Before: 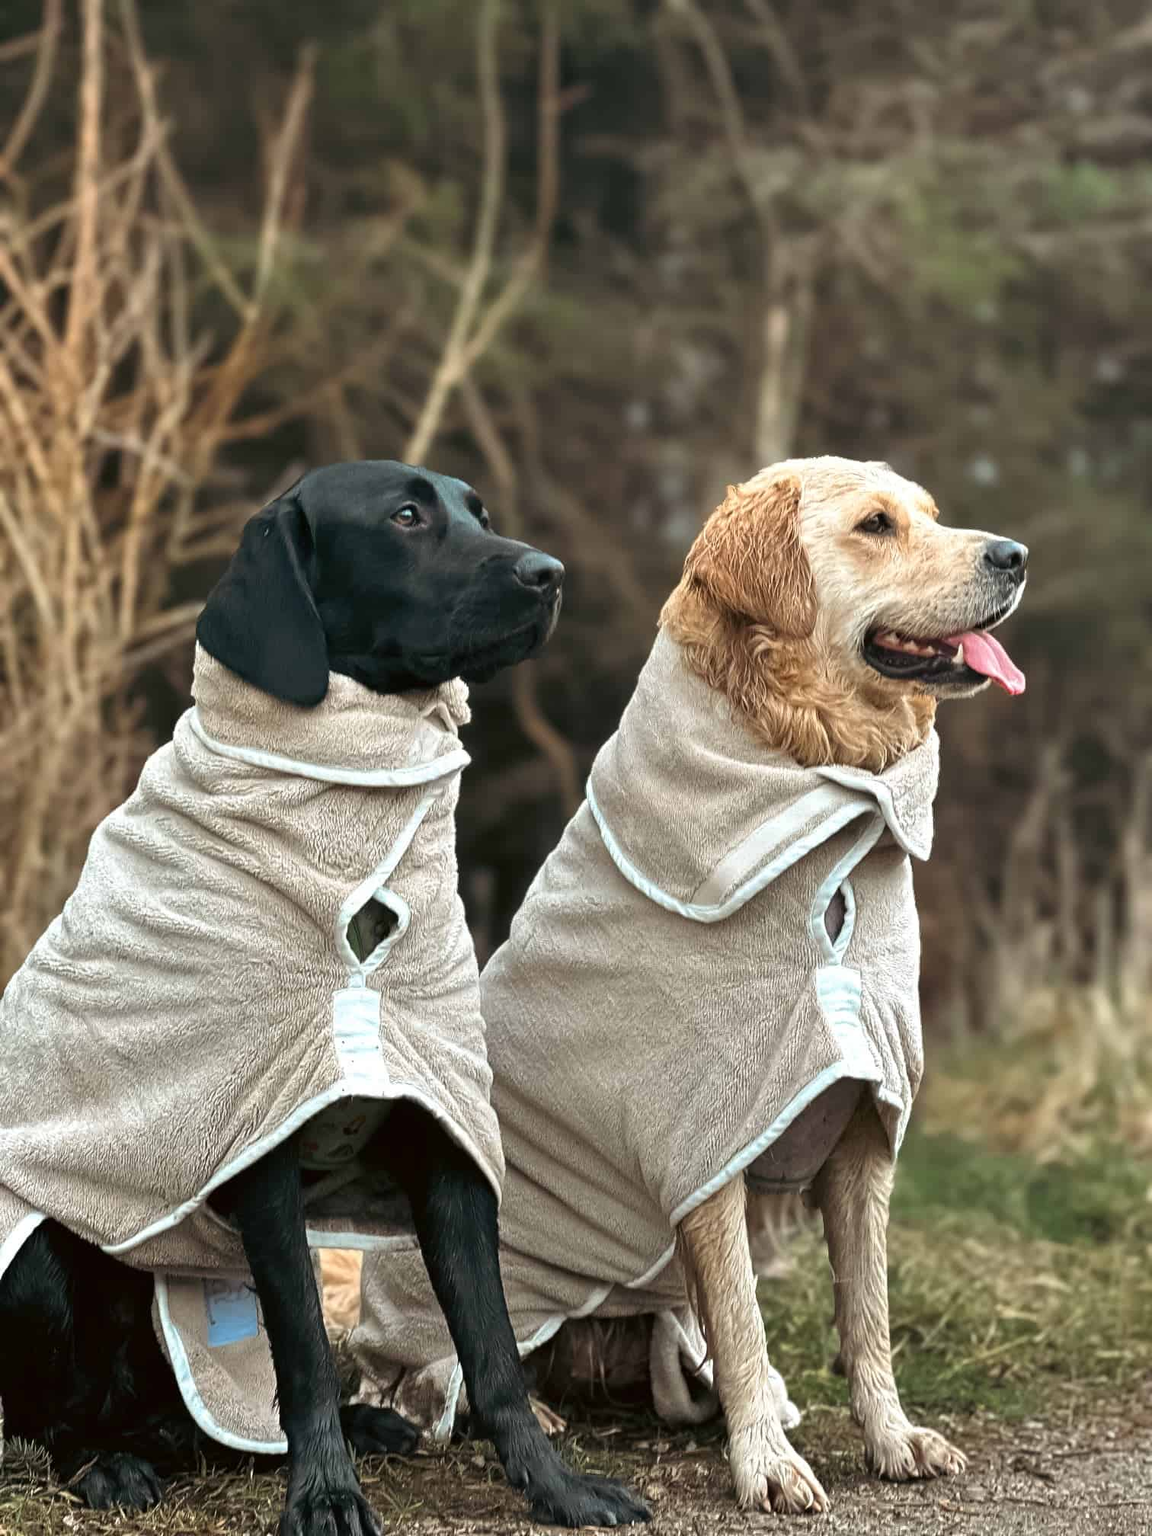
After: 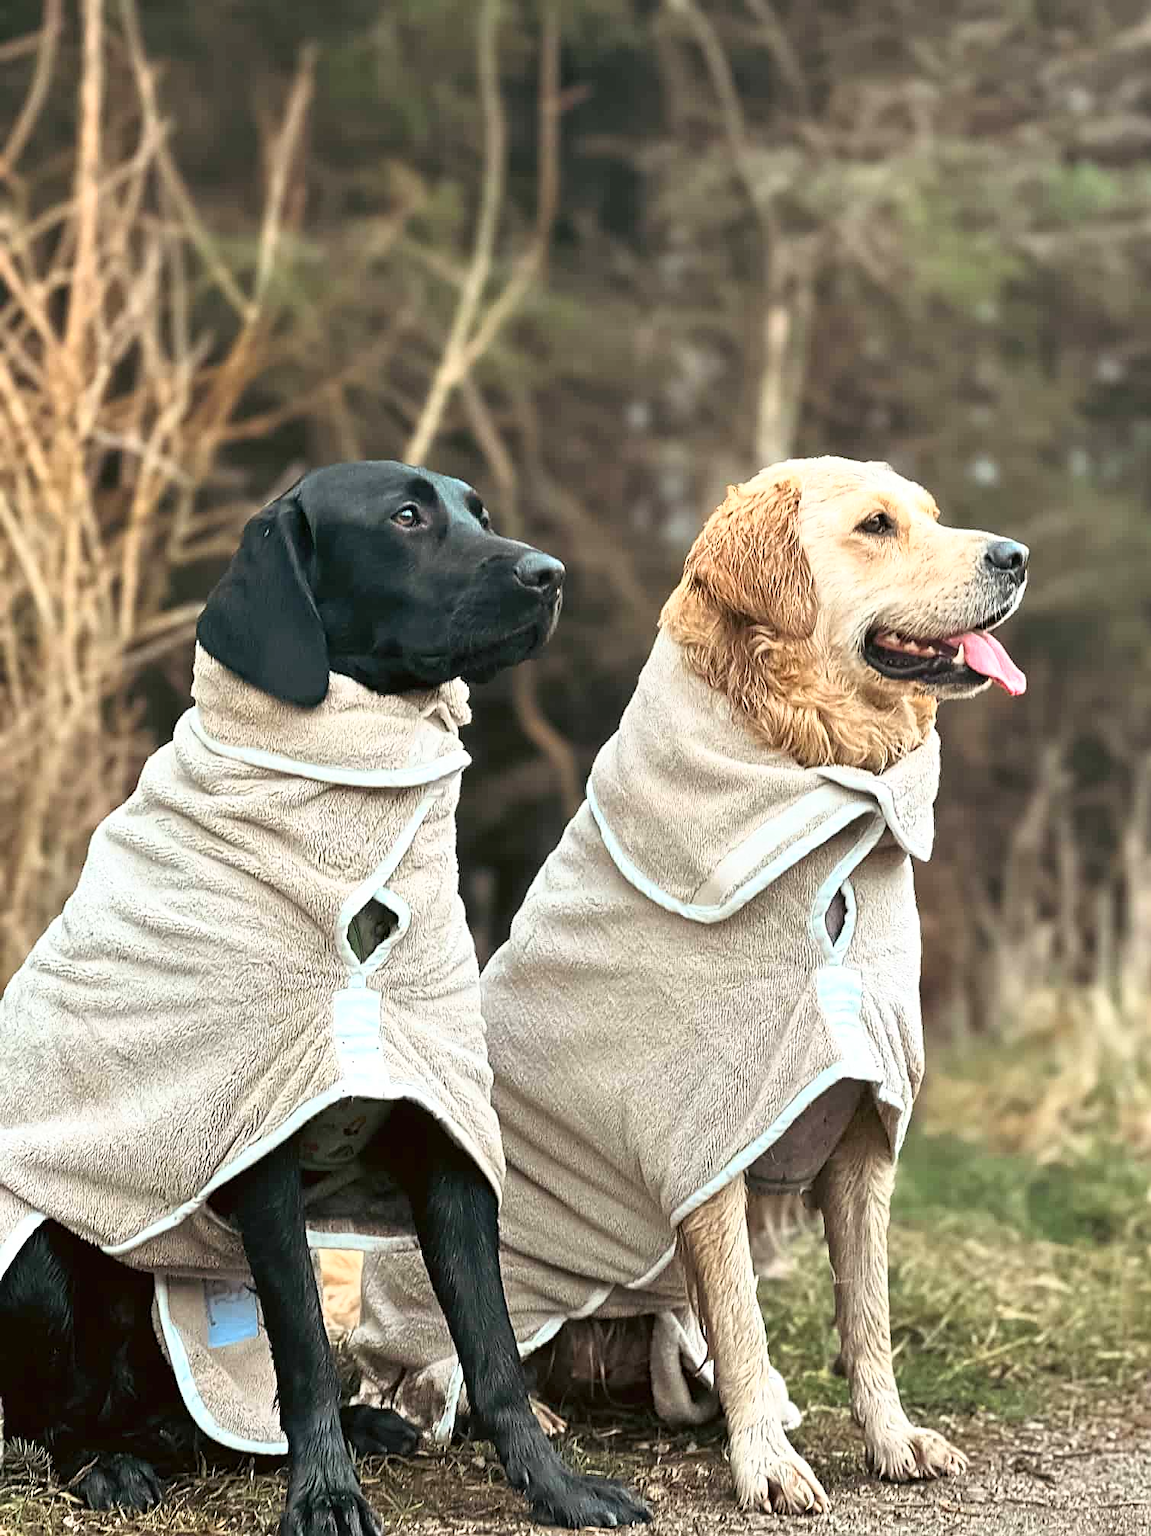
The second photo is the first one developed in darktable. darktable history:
base curve: curves: ch0 [(0, 0) (0.557, 0.834) (1, 1)]
sharpen: on, module defaults
